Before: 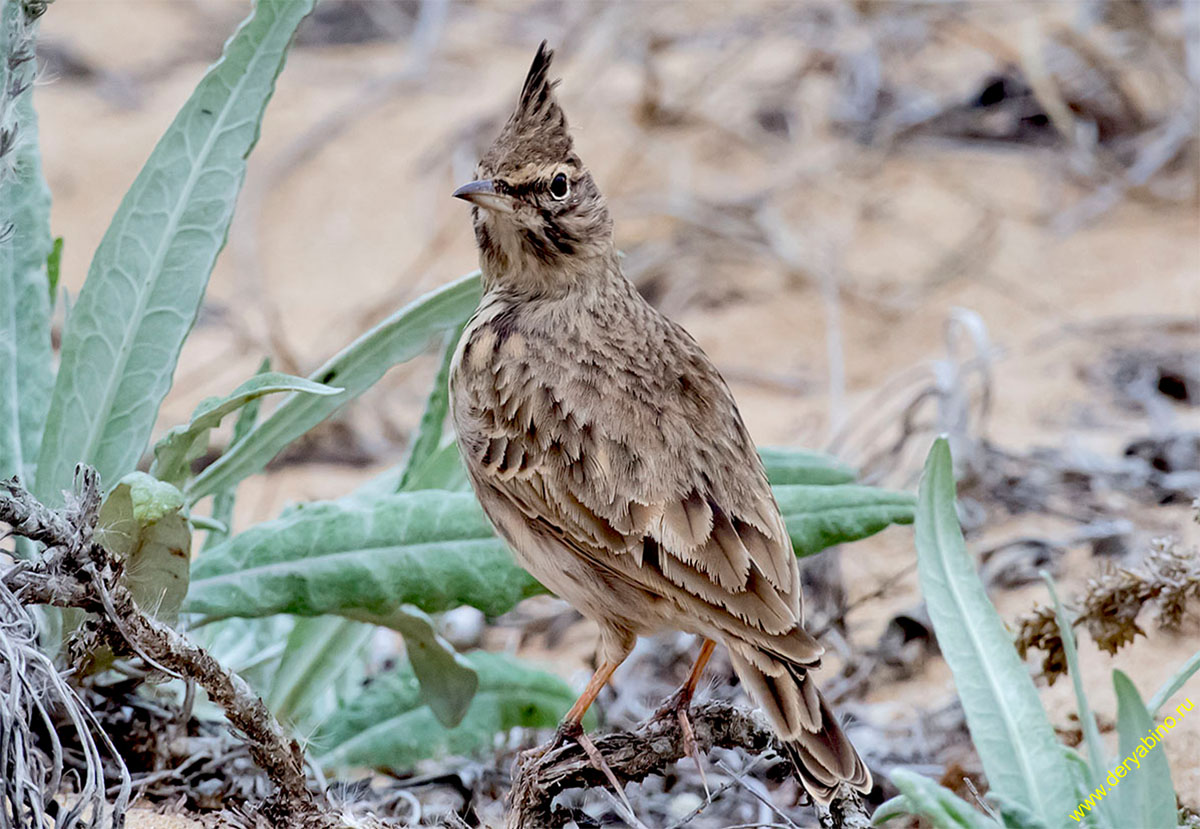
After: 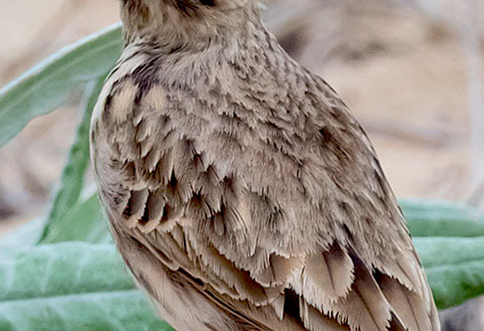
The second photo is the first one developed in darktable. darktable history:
crop: left 29.972%, top 29.997%, right 29.64%, bottom 30.018%
